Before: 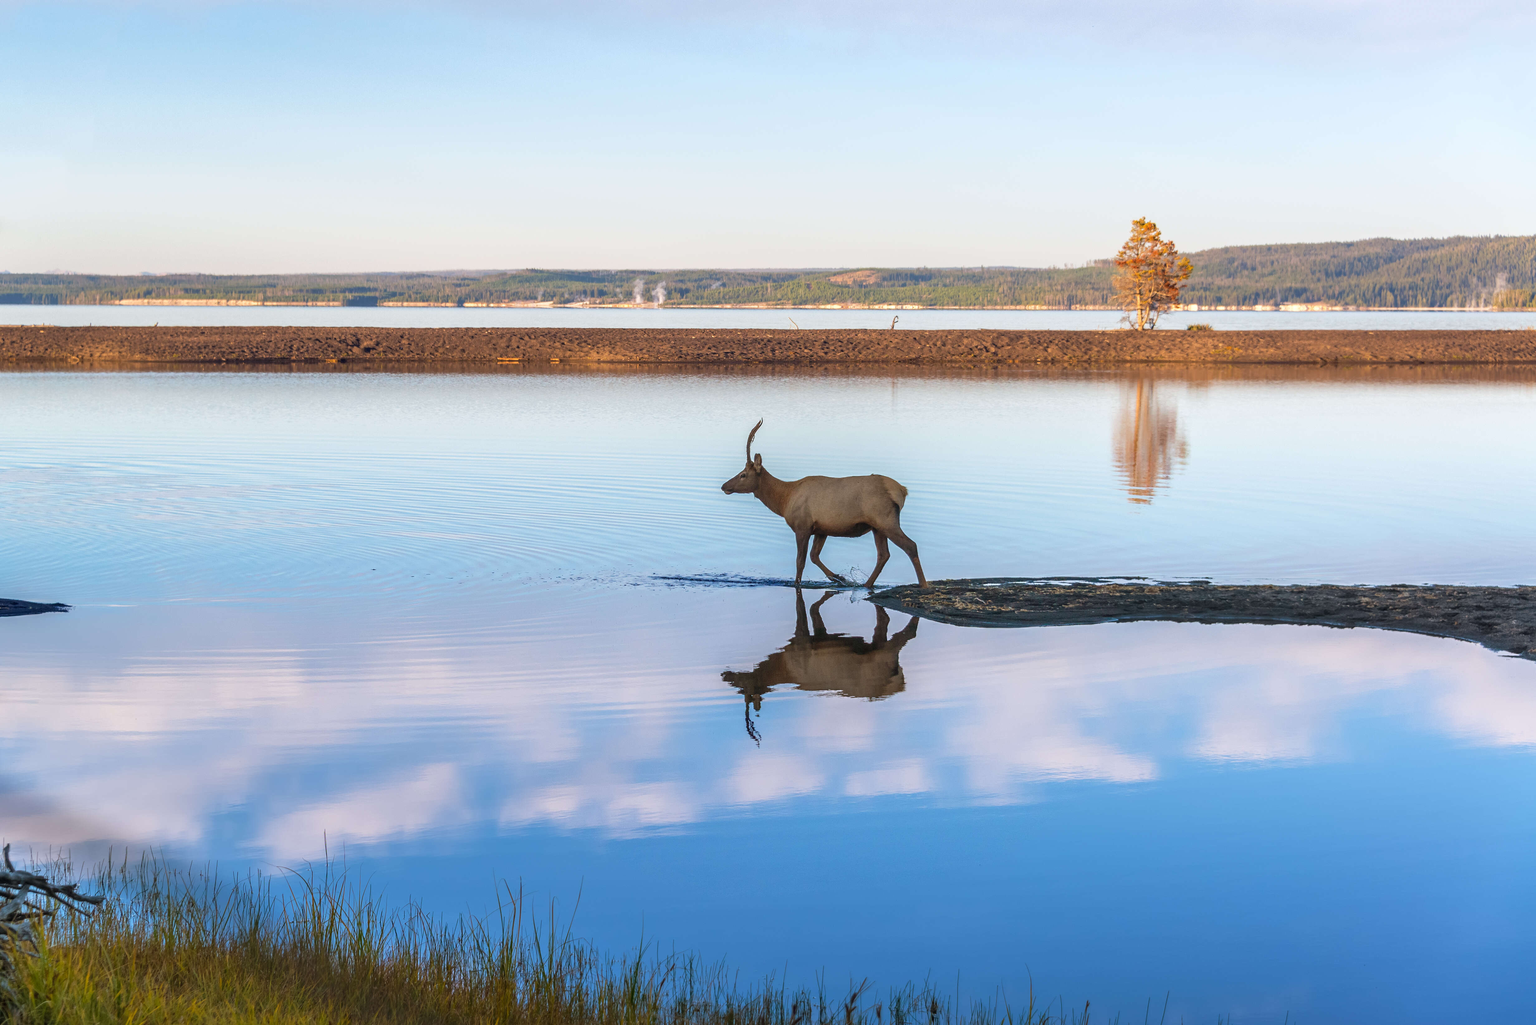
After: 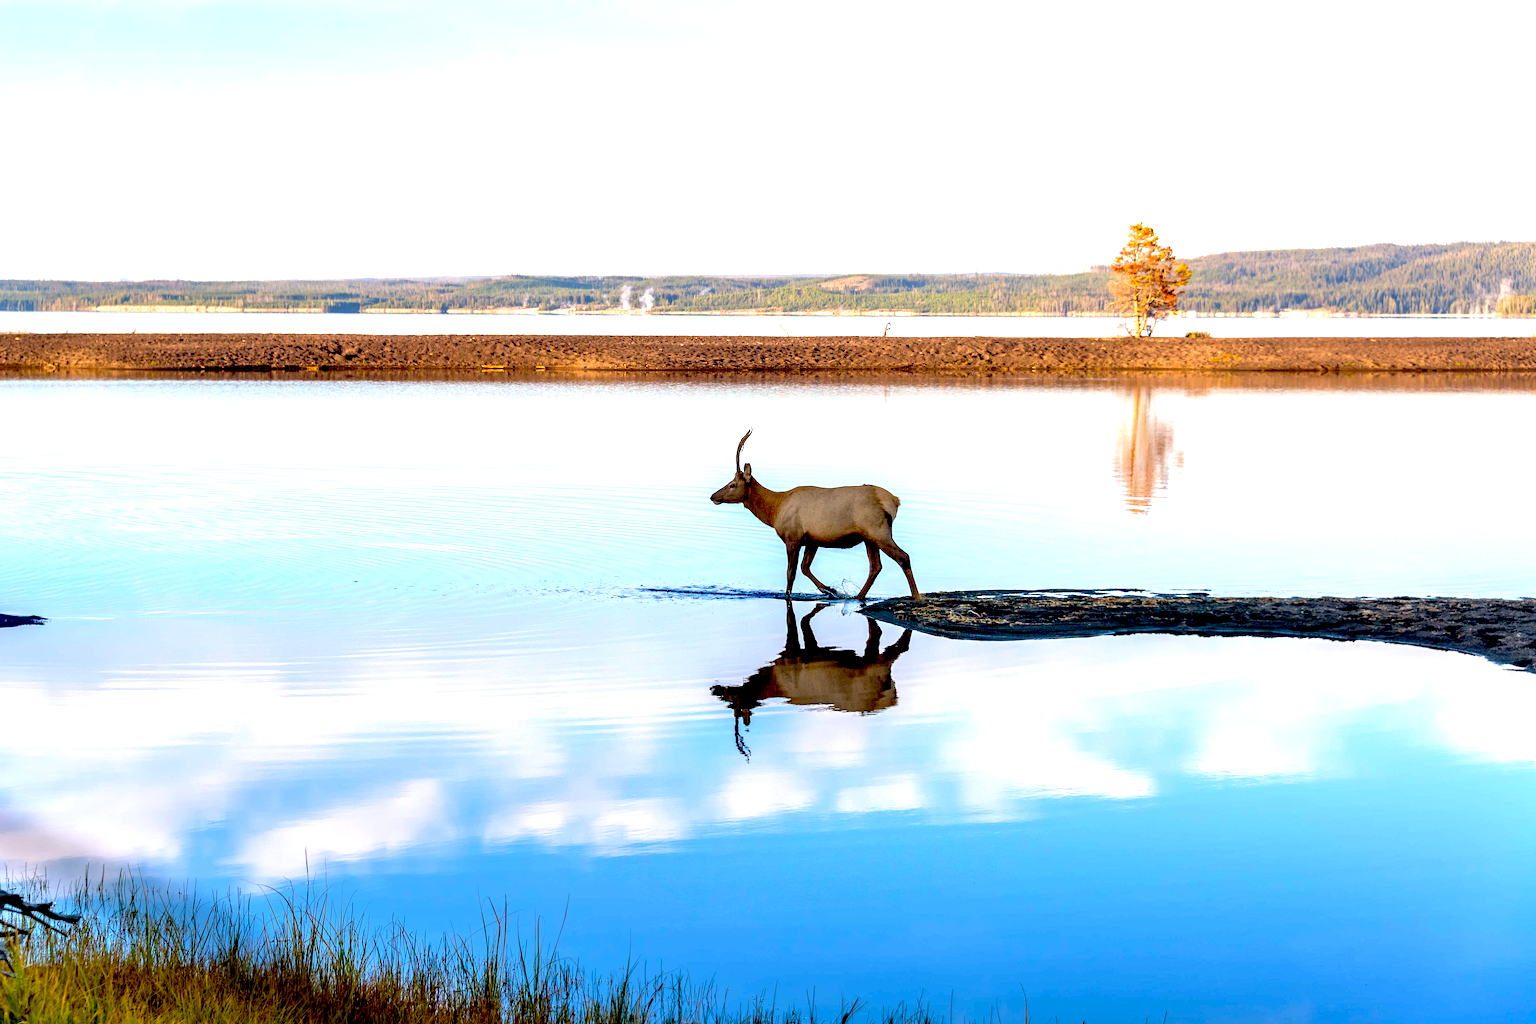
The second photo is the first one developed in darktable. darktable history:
crop: left 1.653%, right 0.283%, bottom 1.983%
exposure: black level correction 0.036, exposure 0.903 EV, compensate highlight preservation false
